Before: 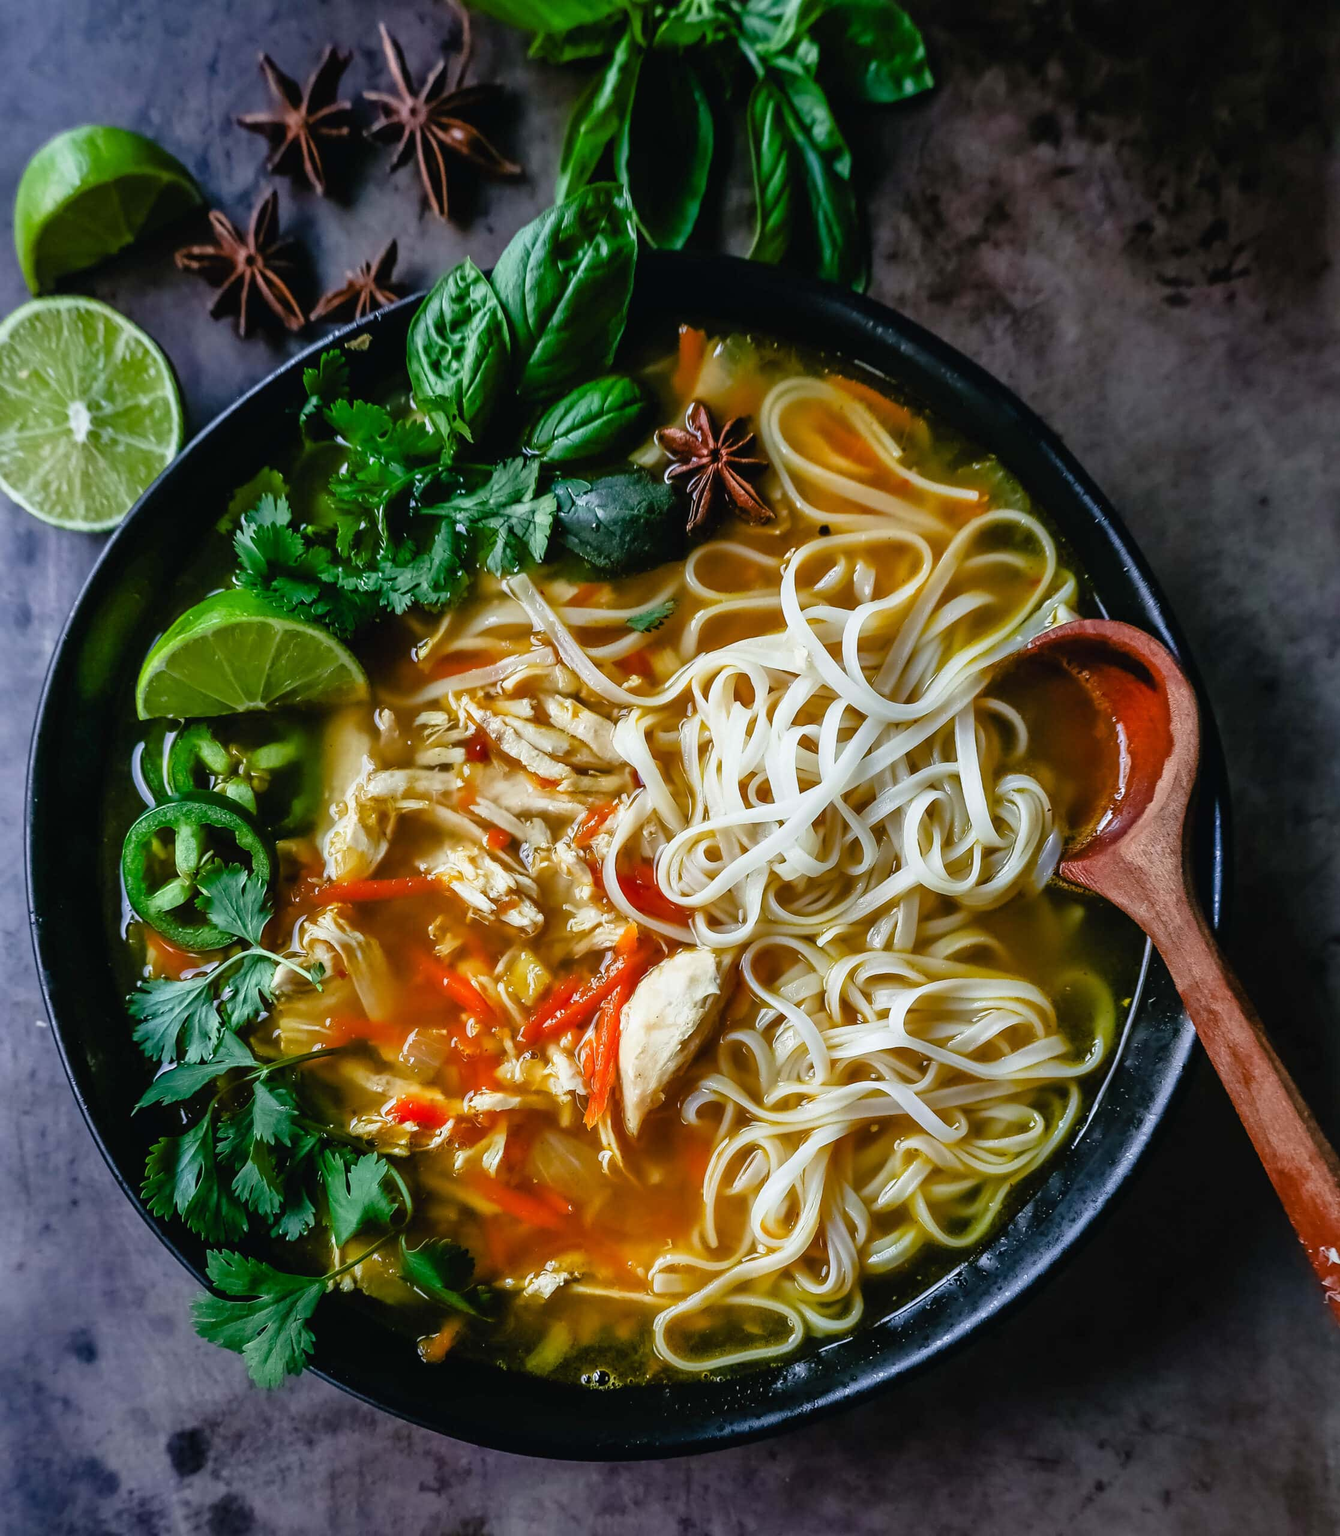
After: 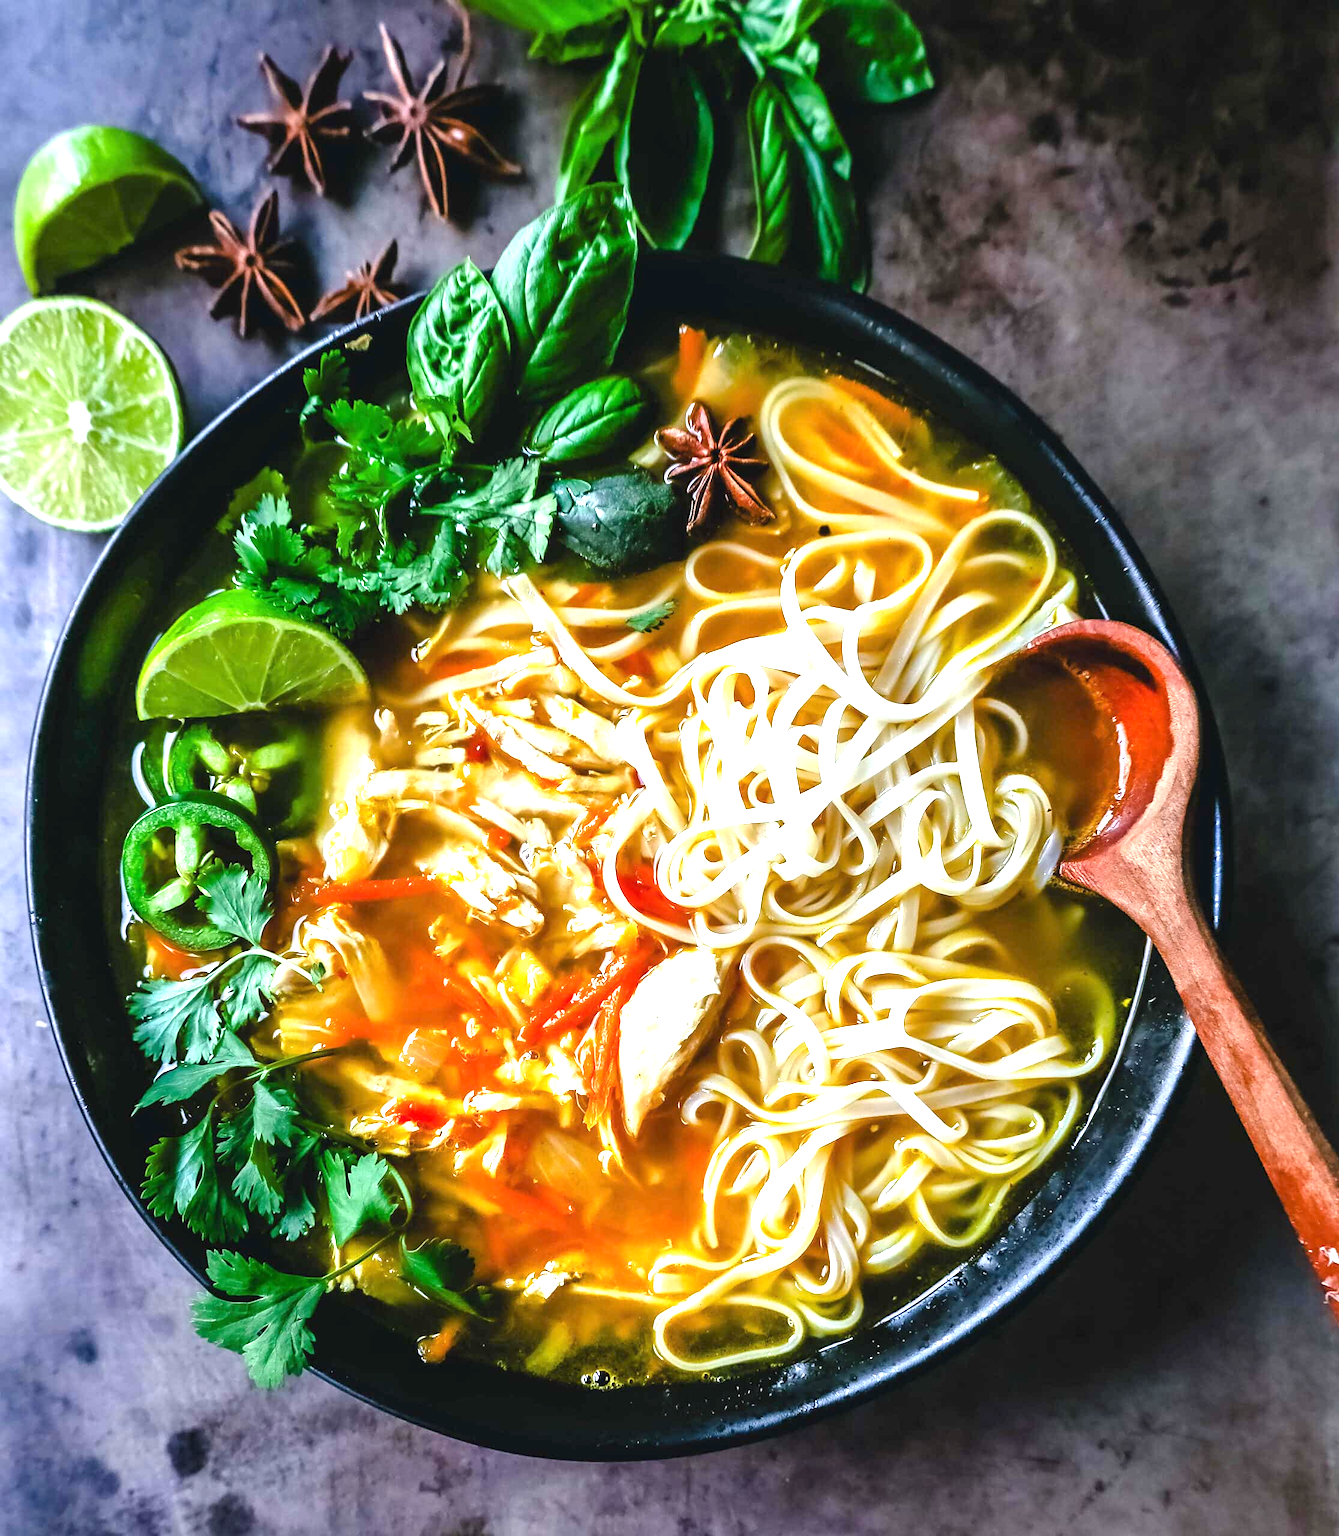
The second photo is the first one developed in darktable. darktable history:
exposure: black level correction 0, exposure 1.373 EV, compensate highlight preservation false
